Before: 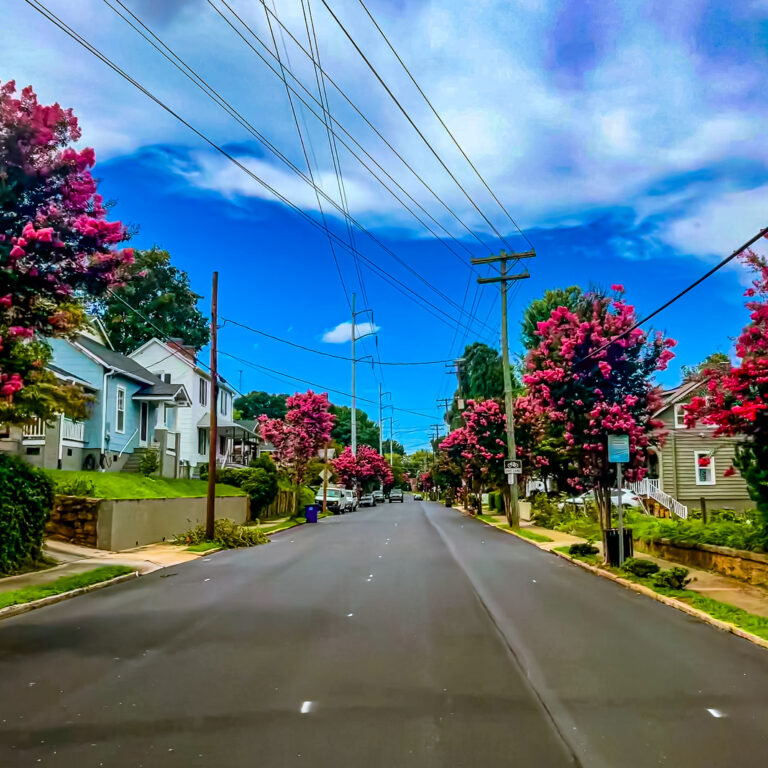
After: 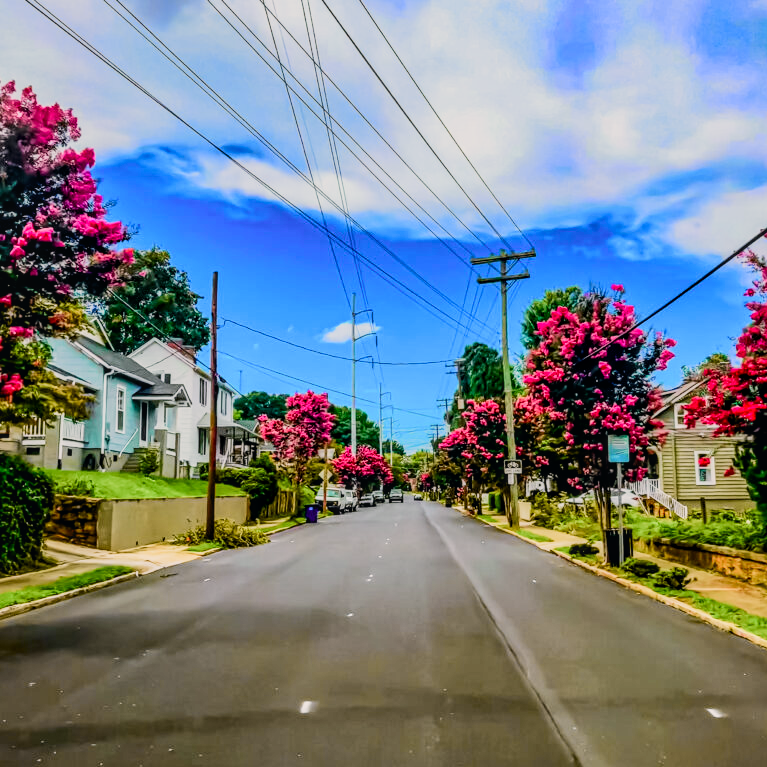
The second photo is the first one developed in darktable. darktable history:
local contrast: on, module defaults
tone curve: curves: ch0 [(0, 0.02) (0.063, 0.058) (0.262, 0.243) (0.447, 0.468) (0.544, 0.596) (0.805, 0.823) (1, 0.952)]; ch1 [(0, 0) (0.339, 0.31) (0.417, 0.401) (0.452, 0.455) (0.482, 0.483) (0.502, 0.499) (0.517, 0.506) (0.55, 0.542) (0.588, 0.604) (0.729, 0.782) (1, 1)]; ch2 [(0, 0) (0.346, 0.34) (0.431, 0.45) (0.485, 0.487) (0.5, 0.496) (0.527, 0.526) (0.56, 0.574) (0.613, 0.642) (0.679, 0.703) (1, 1)], color space Lab, independent channels, preserve colors none
exposure: exposure 0.4 EV, compensate highlight preservation false
filmic rgb: middle gray luminance 18.42%, black relative exposure -11.25 EV, white relative exposure 3.75 EV, threshold 6 EV, target black luminance 0%, hardness 5.87, latitude 57.4%, contrast 0.963, shadows ↔ highlights balance 49.98%, add noise in highlights 0, preserve chrominance luminance Y, color science v3 (2019), use custom middle-gray values true, iterations of high-quality reconstruction 0, contrast in highlights soft, enable highlight reconstruction true
color correction: highlights a* 3.84, highlights b* 5.07
